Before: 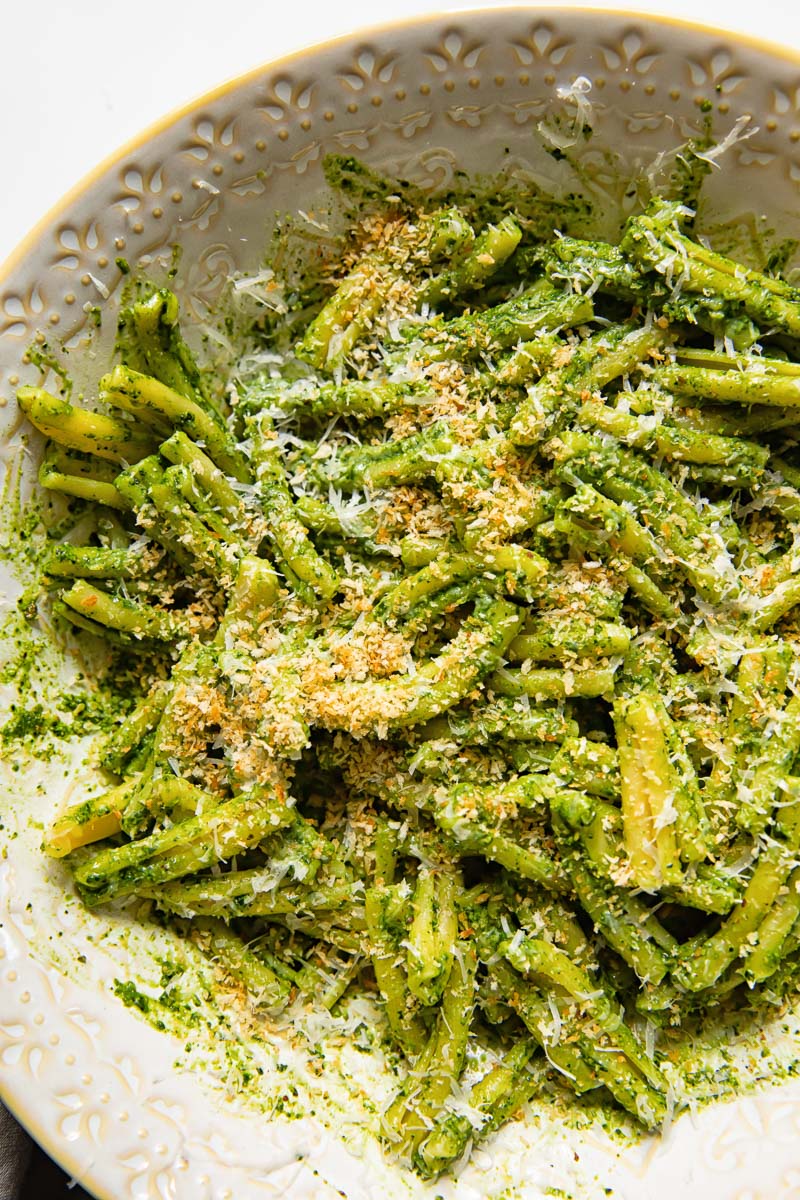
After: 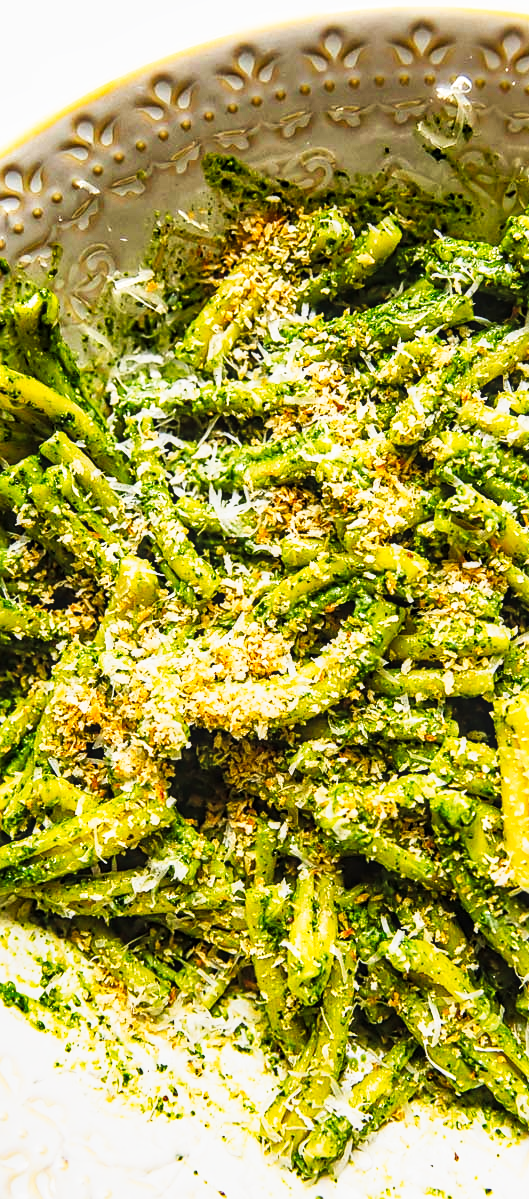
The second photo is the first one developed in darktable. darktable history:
local contrast: on, module defaults
tone curve: curves: ch0 [(0, 0) (0.187, 0.12) (0.384, 0.363) (0.577, 0.681) (0.735, 0.881) (0.864, 0.959) (1, 0.987)]; ch1 [(0, 0) (0.402, 0.36) (0.476, 0.466) (0.501, 0.501) (0.518, 0.514) (0.564, 0.614) (0.614, 0.664) (0.741, 0.829) (1, 1)]; ch2 [(0, 0) (0.429, 0.387) (0.483, 0.481) (0.503, 0.501) (0.522, 0.531) (0.564, 0.605) (0.615, 0.697) (0.702, 0.774) (1, 0.895)], preserve colors none
sharpen: radius 1.519, amount 0.374, threshold 1.544
crop and rotate: left 15.217%, right 18.538%
